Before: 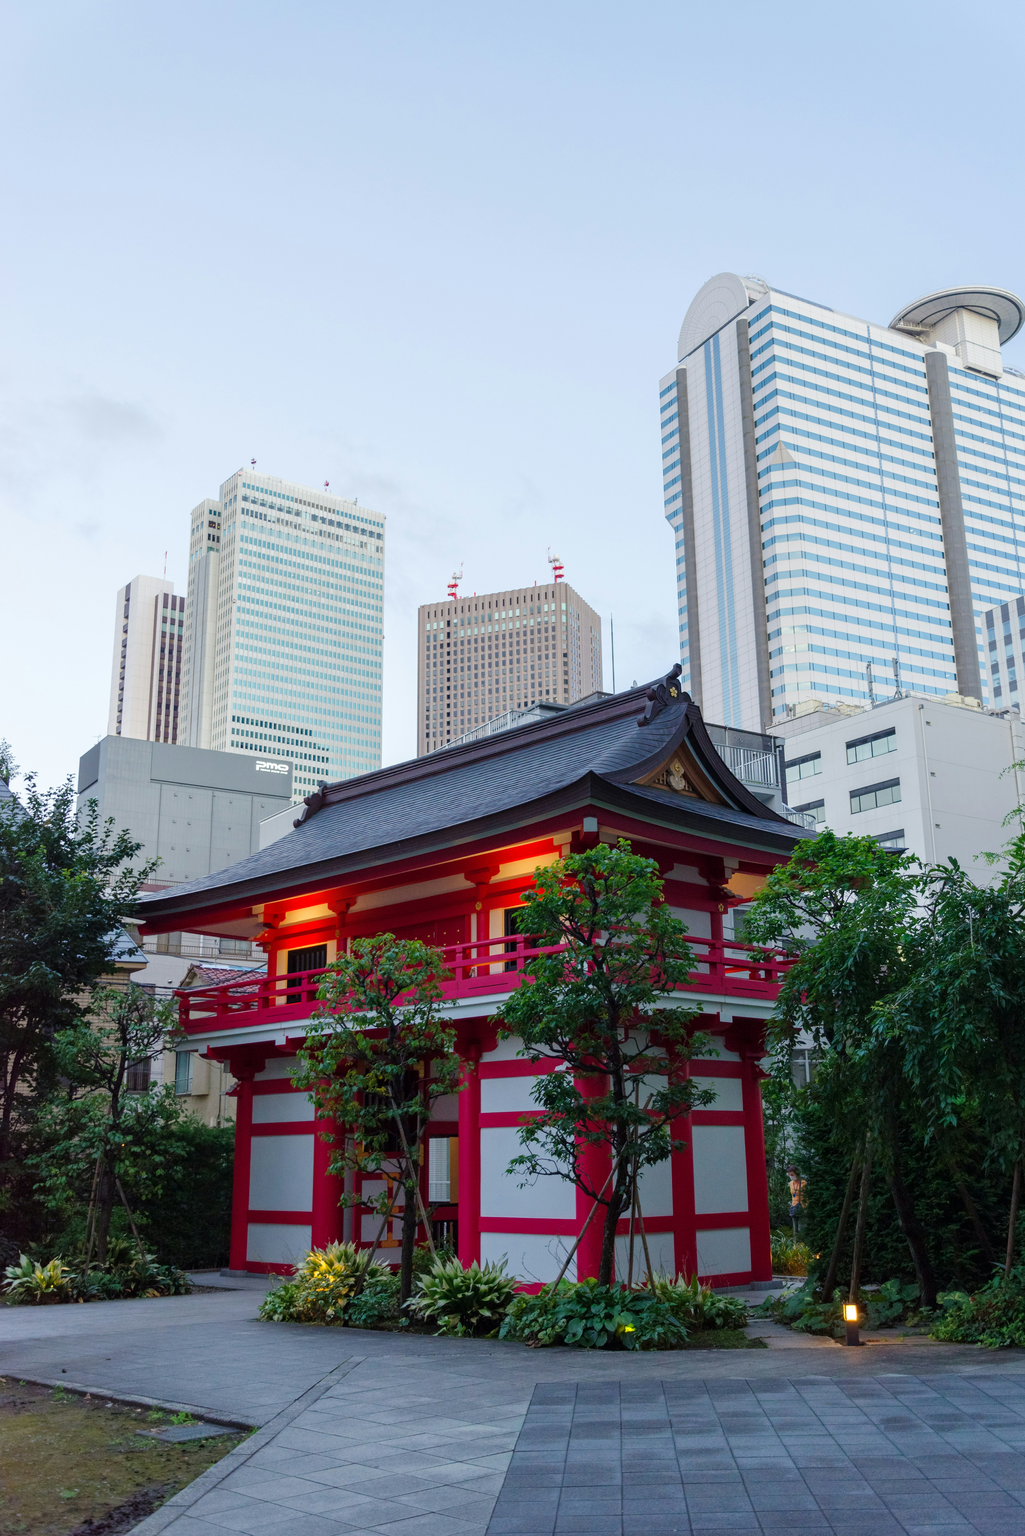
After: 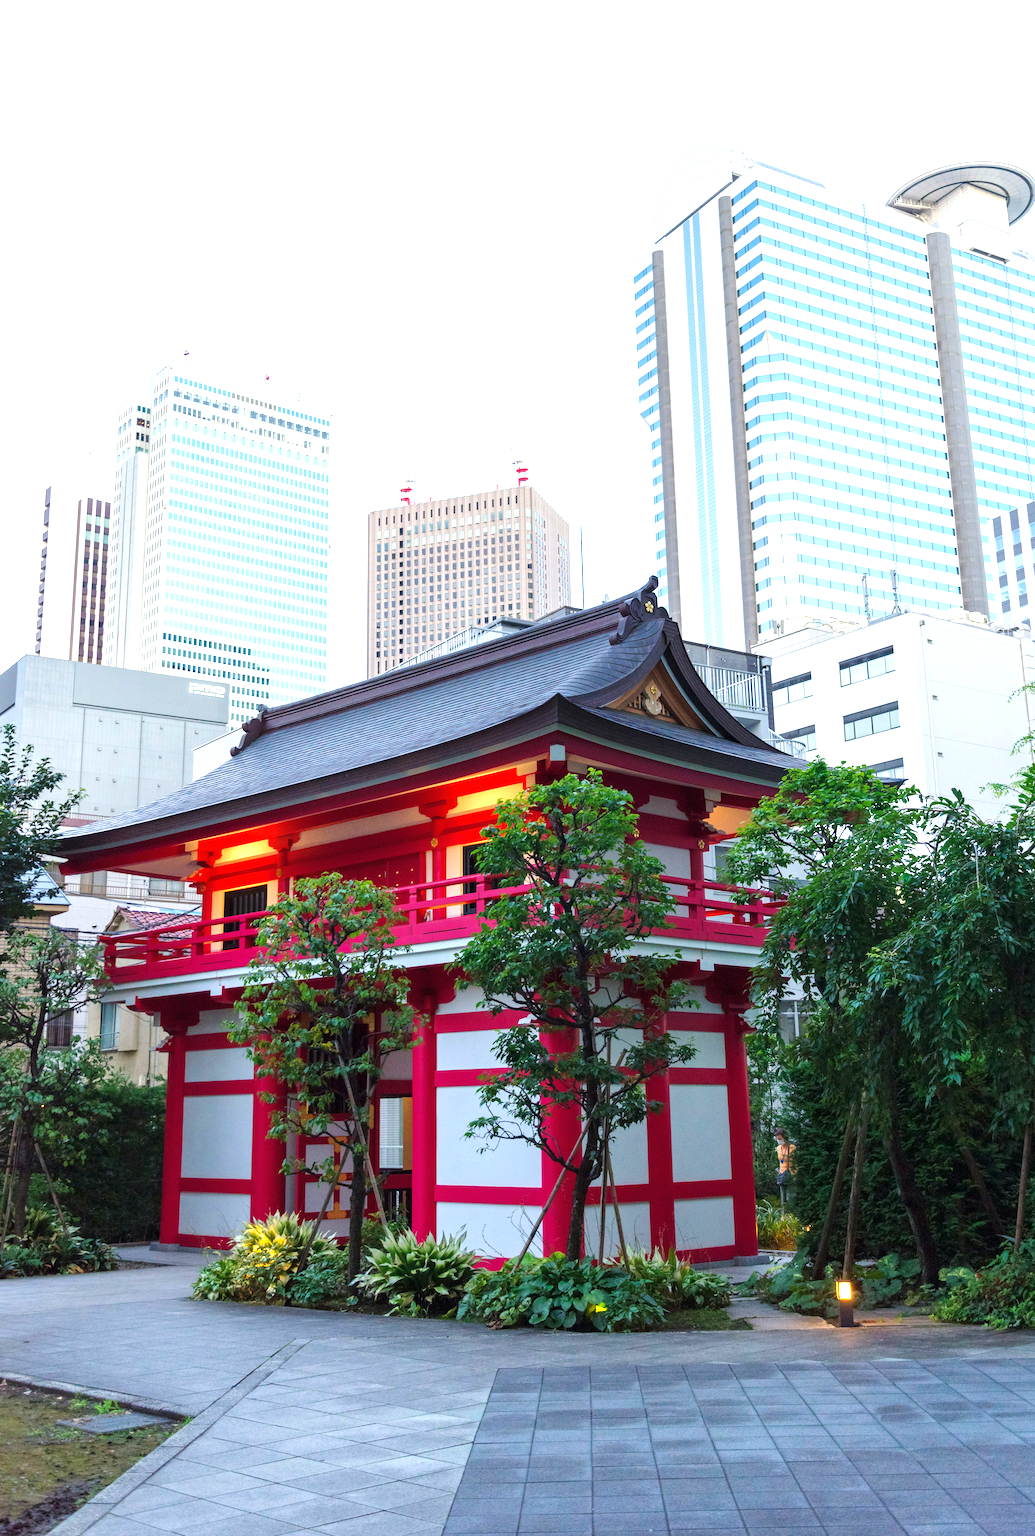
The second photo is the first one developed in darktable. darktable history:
crop and rotate: left 8.262%, top 9.226%
exposure: black level correction 0, exposure 1.1 EV, compensate exposure bias true, compensate highlight preservation false
